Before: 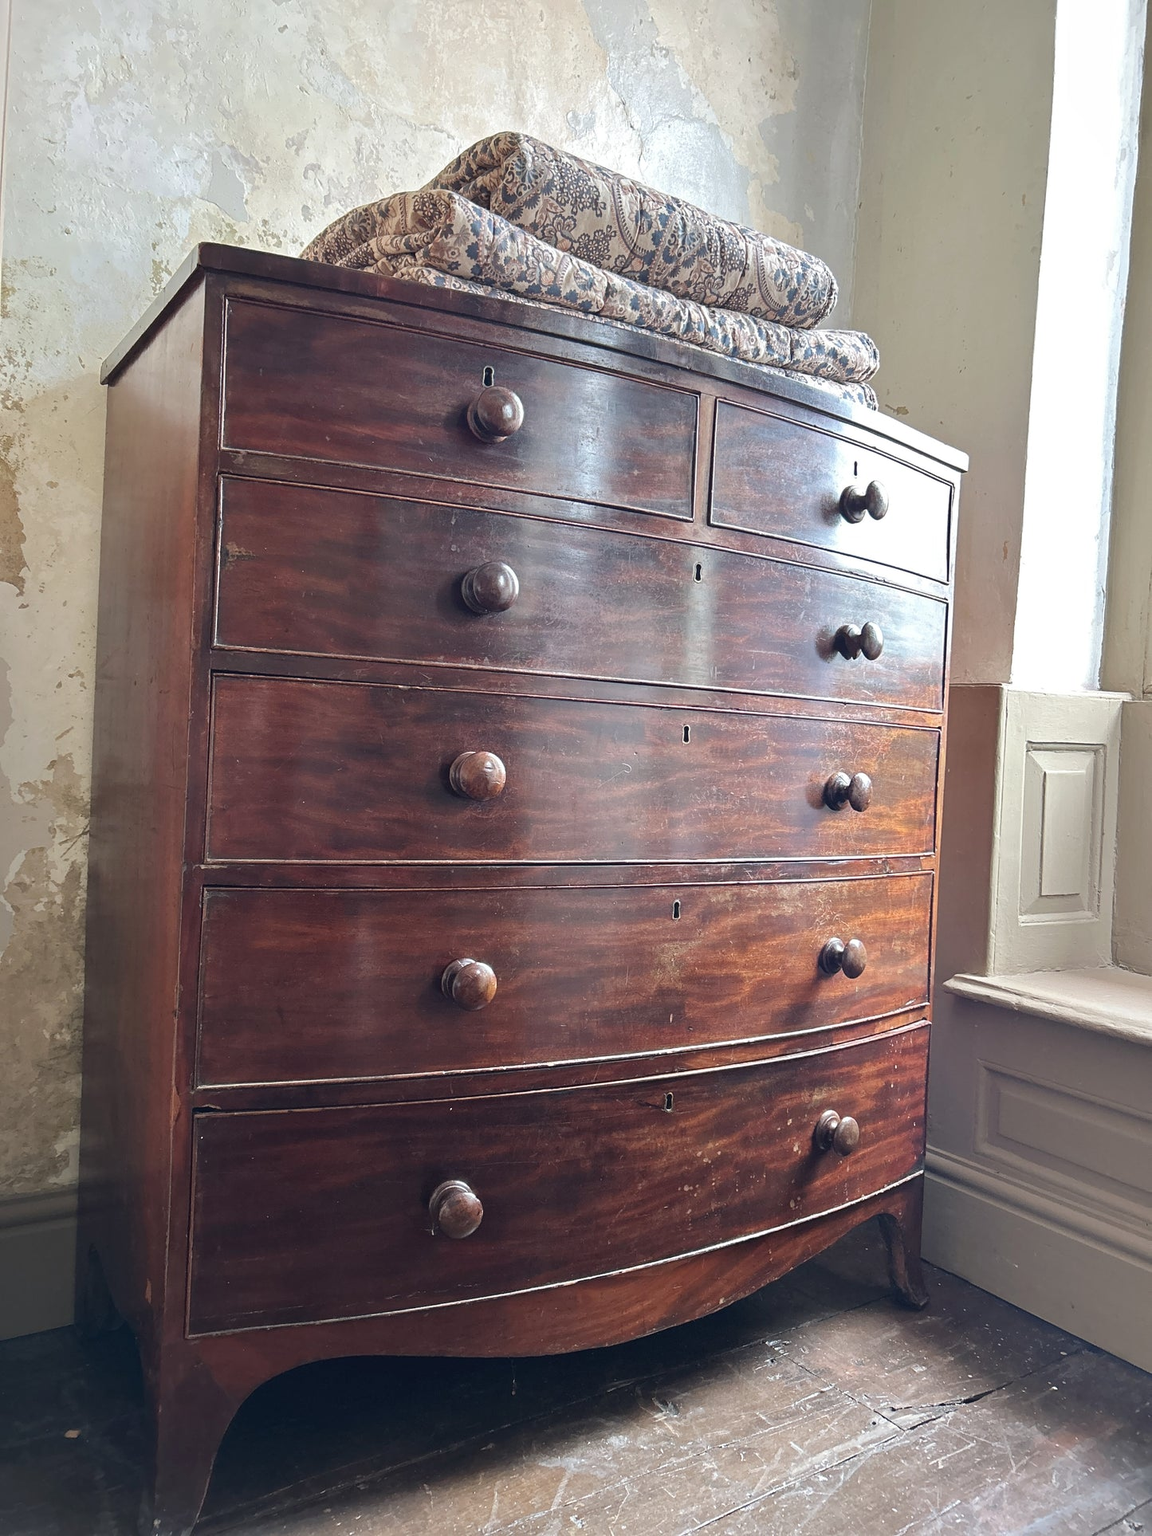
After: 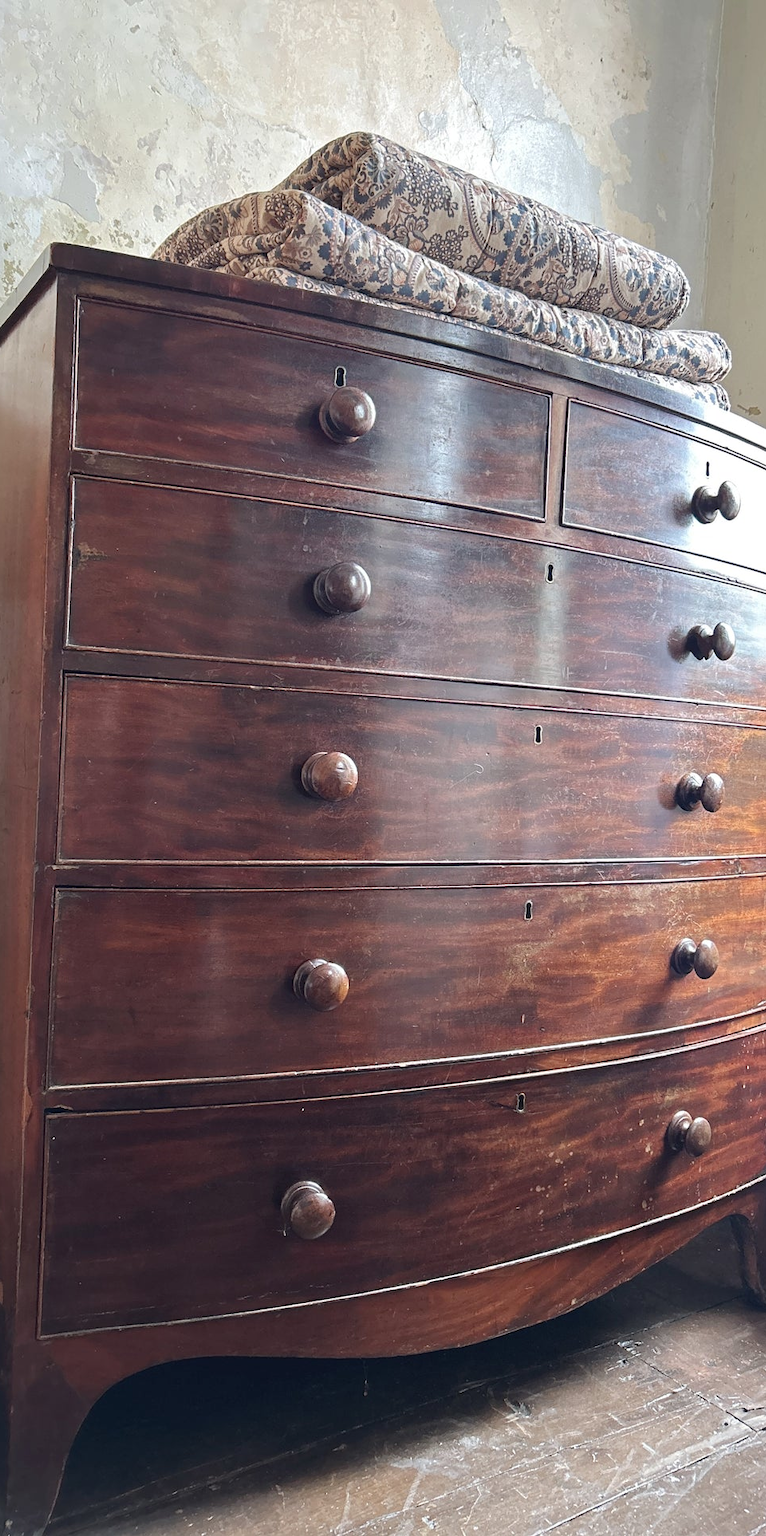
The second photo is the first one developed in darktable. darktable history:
crop and rotate: left 12.885%, right 20.582%
